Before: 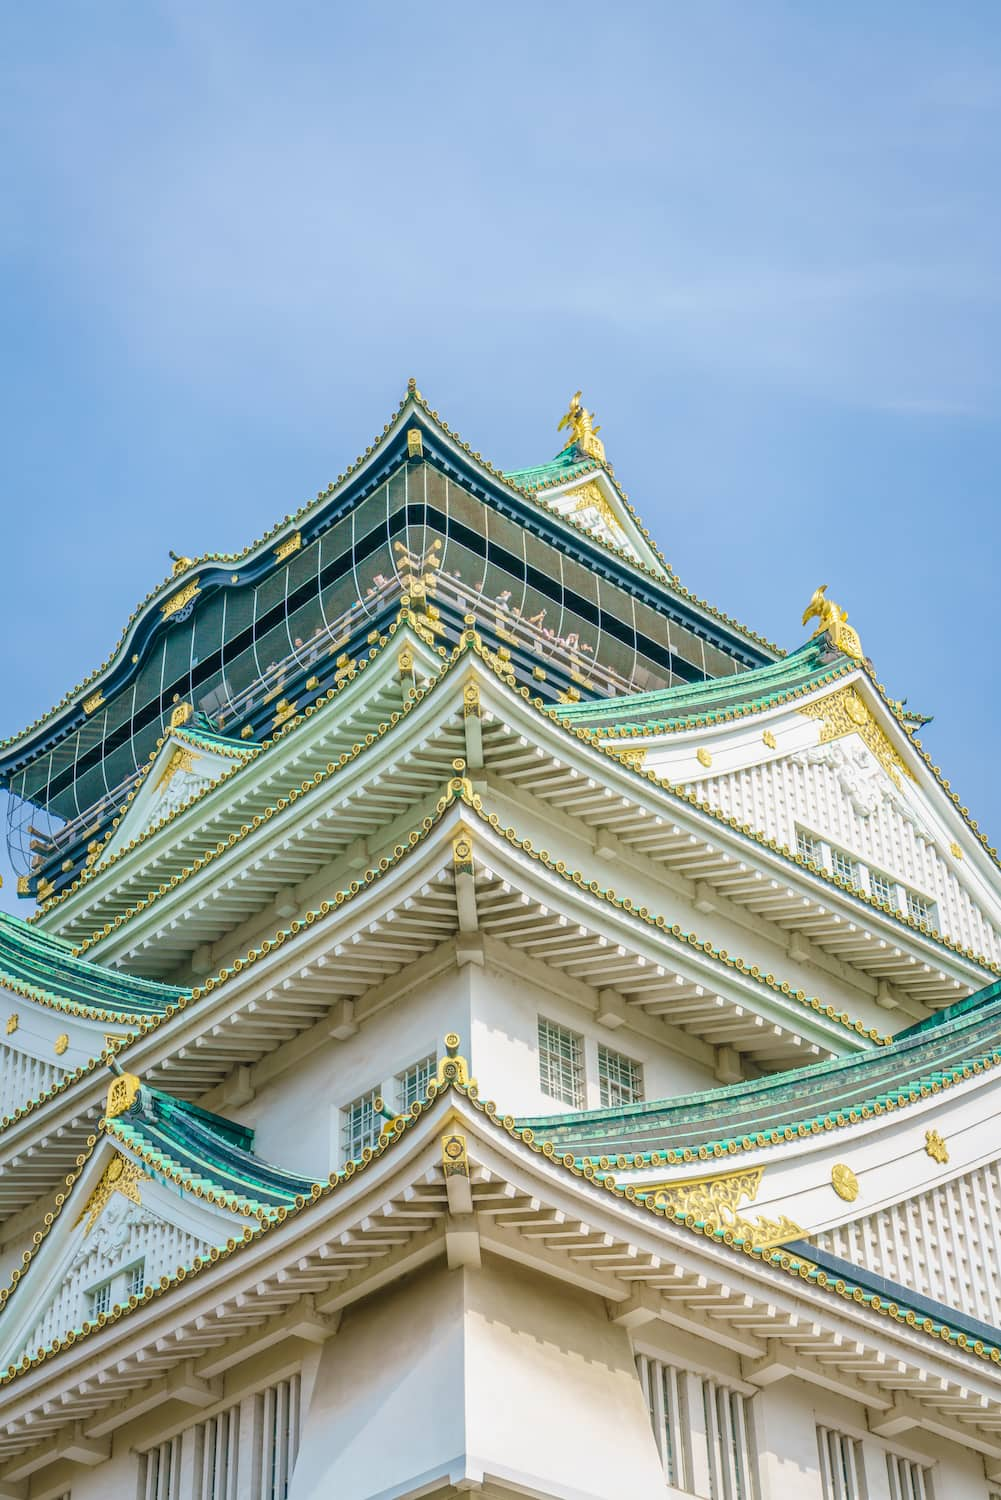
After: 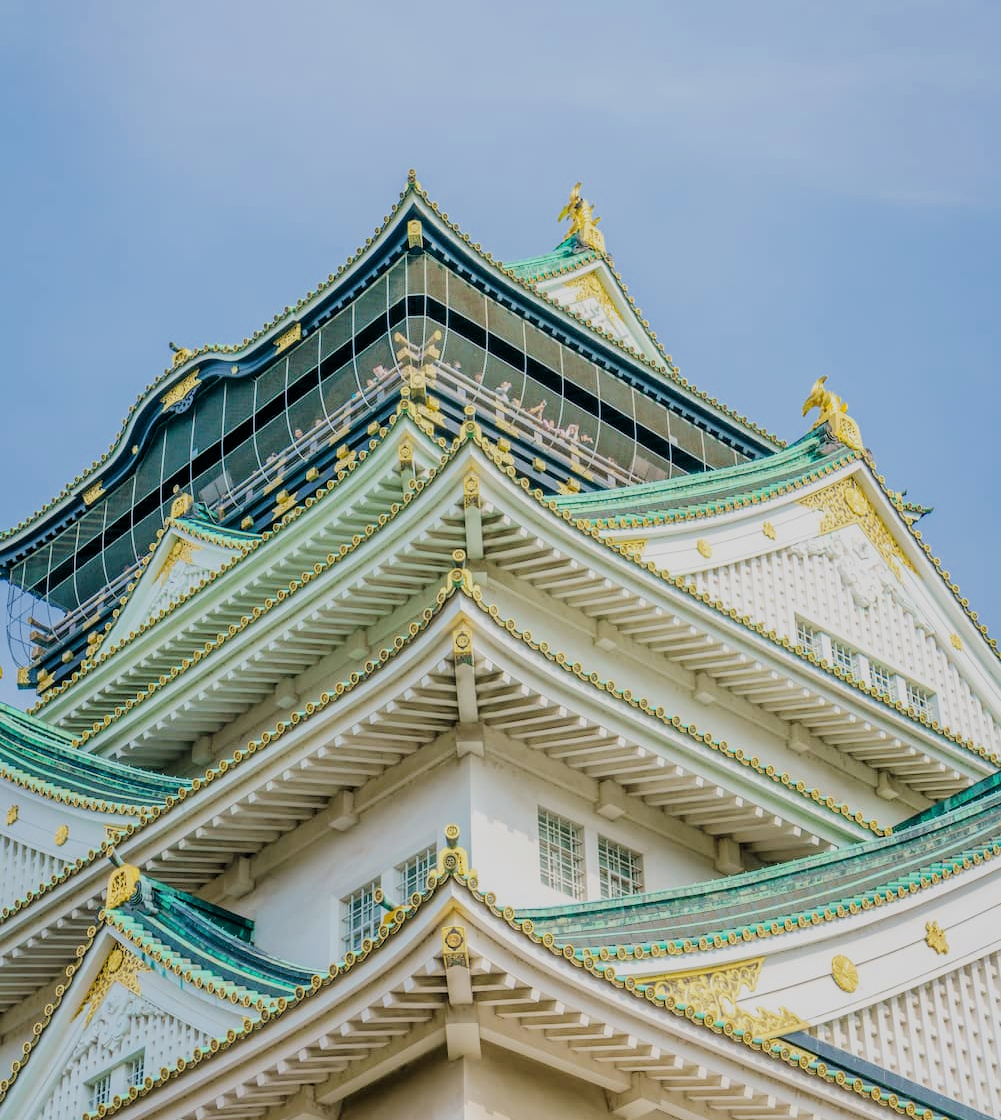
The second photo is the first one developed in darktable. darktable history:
crop: top 13.988%, bottom 11.33%
filmic rgb: middle gray luminance 28.91%, black relative exposure -10.26 EV, white relative exposure 5.47 EV, target black luminance 0%, hardness 3.92, latitude 2.81%, contrast 1.124, highlights saturation mix 3.78%, shadows ↔ highlights balance 14.54%
